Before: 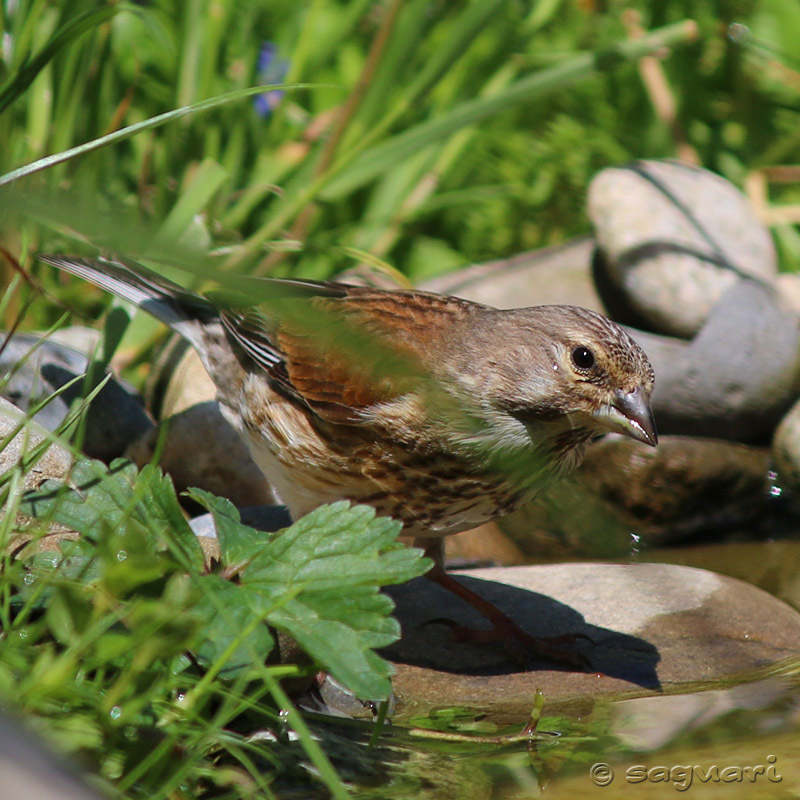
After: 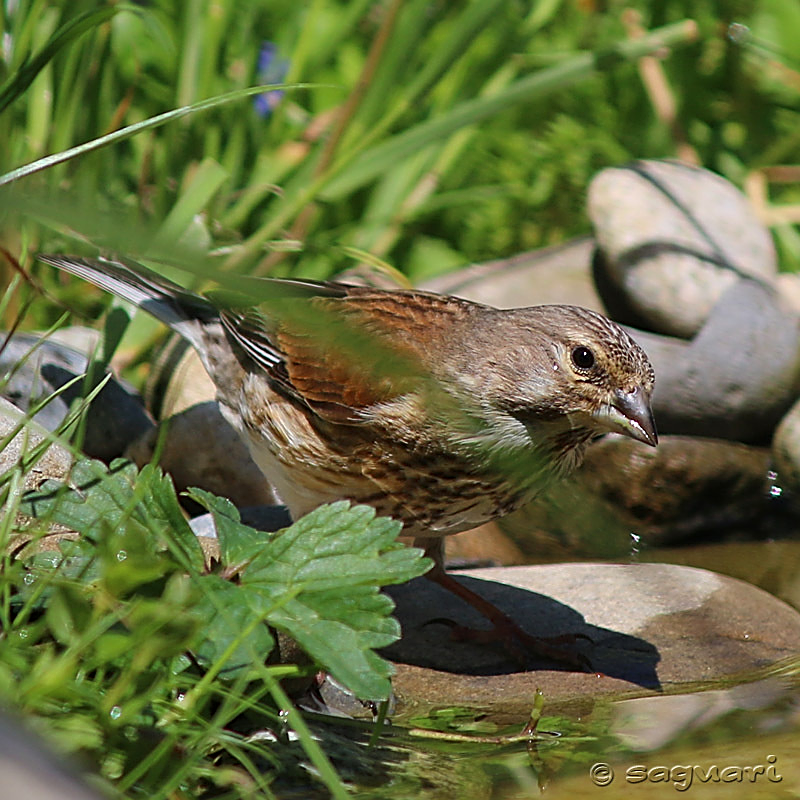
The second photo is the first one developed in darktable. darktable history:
sharpen: amount 0.75
shadows and highlights: shadows 29.61, highlights -30.47, low approximation 0.01, soften with gaussian
